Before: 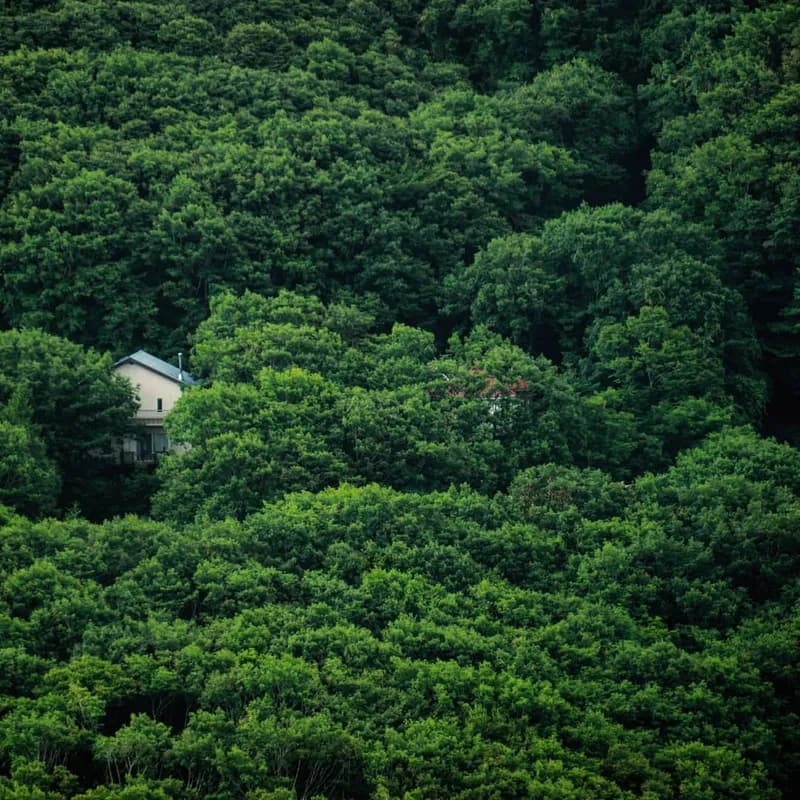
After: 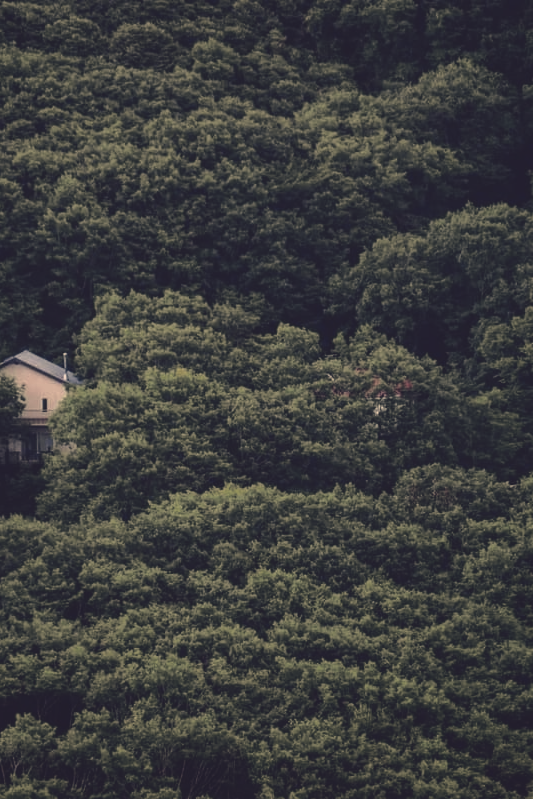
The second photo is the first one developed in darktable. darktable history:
exposure: black level correction -0.036, exposure -0.497 EV, compensate highlight preservation false
crop and rotate: left 14.385%, right 18.948%
tone curve: curves: ch0 [(0, 0) (0.139, 0.081) (0.304, 0.259) (0.502, 0.505) (0.683, 0.676) (0.761, 0.773) (0.858, 0.858) (0.987, 0.945)]; ch1 [(0, 0) (0.172, 0.123) (0.304, 0.288) (0.414, 0.44) (0.472, 0.473) (0.502, 0.508) (0.54, 0.543) (0.583, 0.601) (0.638, 0.654) (0.741, 0.783) (1, 1)]; ch2 [(0, 0) (0.411, 0.424) (0.485, 0.476) (0.502, 0.502) (0.557, 0.54) (0.631, 0.576) (1, 1)], color space Lab, independent channels, preserve colors none
color correction: highlights a* 19.59, highlights b* 27.49, shadows a* 3.46, shadows b* -17.28, saturation 0.73
